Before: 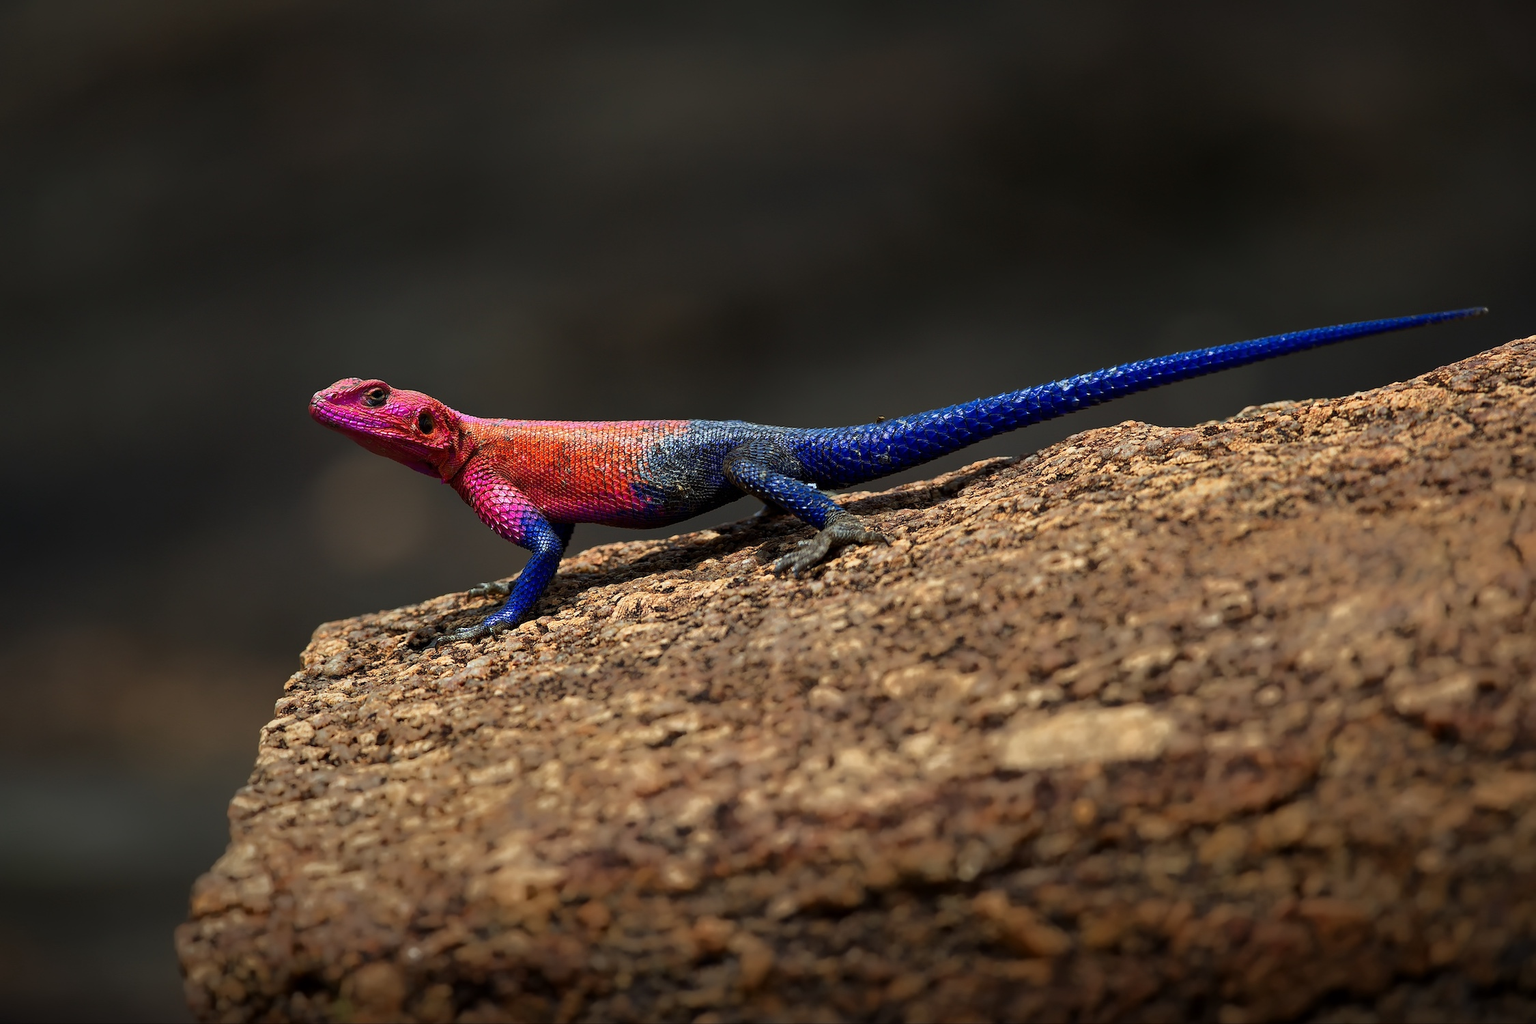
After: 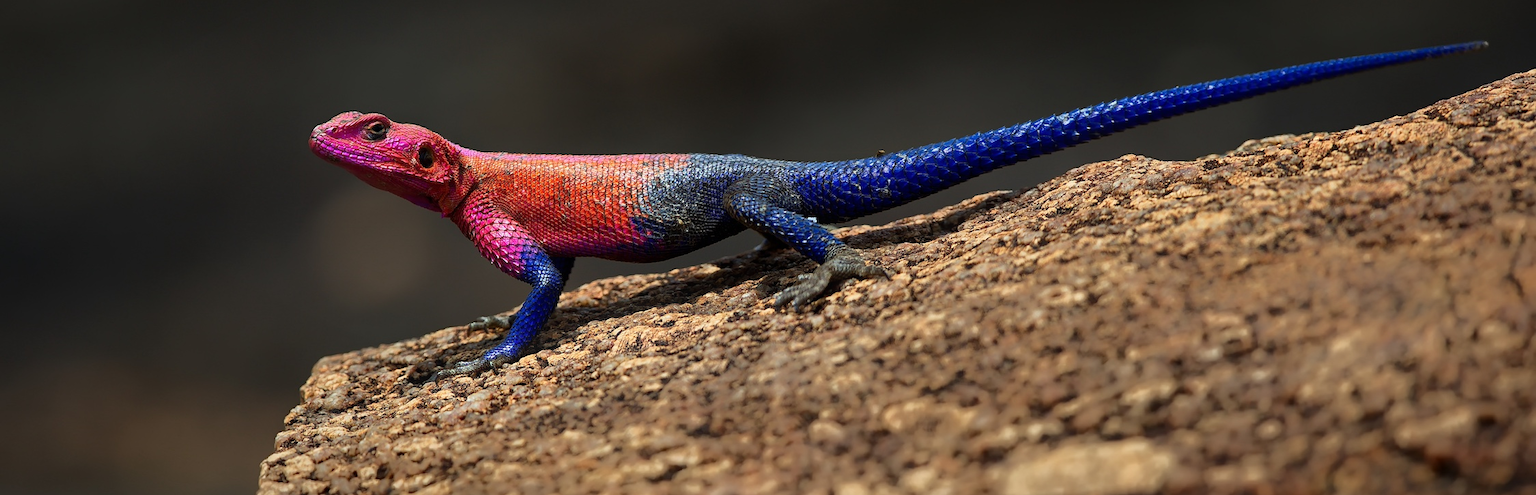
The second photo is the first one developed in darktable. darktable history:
bloom: size 5%, threshold 95%, strength 15%
crop and rotate: top 26.056%, bottom 25.543%
